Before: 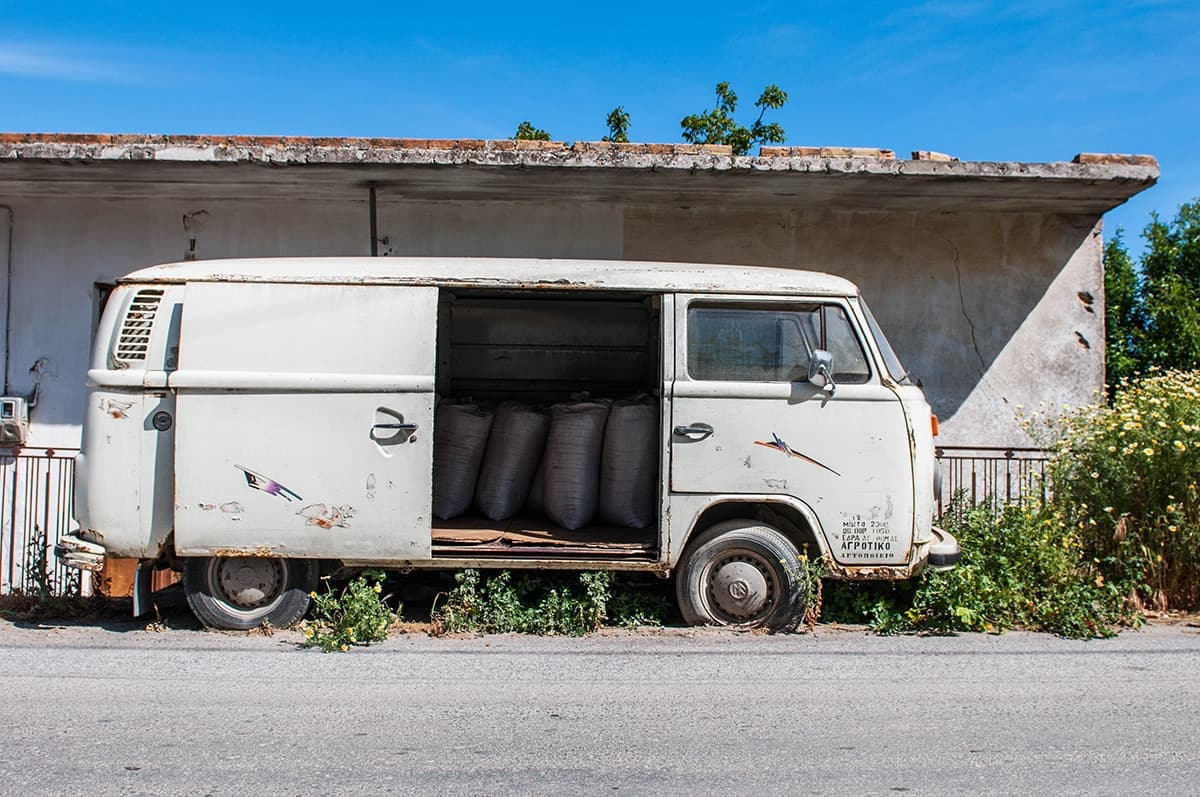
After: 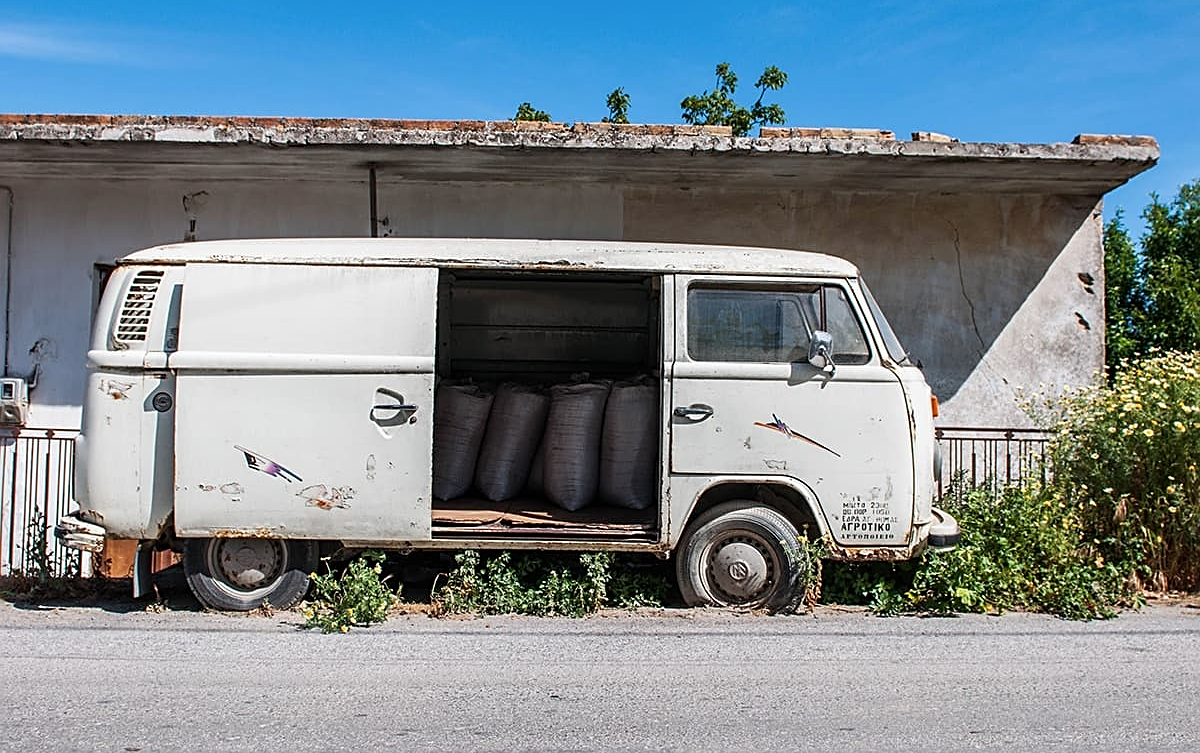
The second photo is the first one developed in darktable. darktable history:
crop and rotate: top 2.479%, bottom 3.018%
contrast brightness saturation: saturation -0.05
sharpen: on, module defaults
